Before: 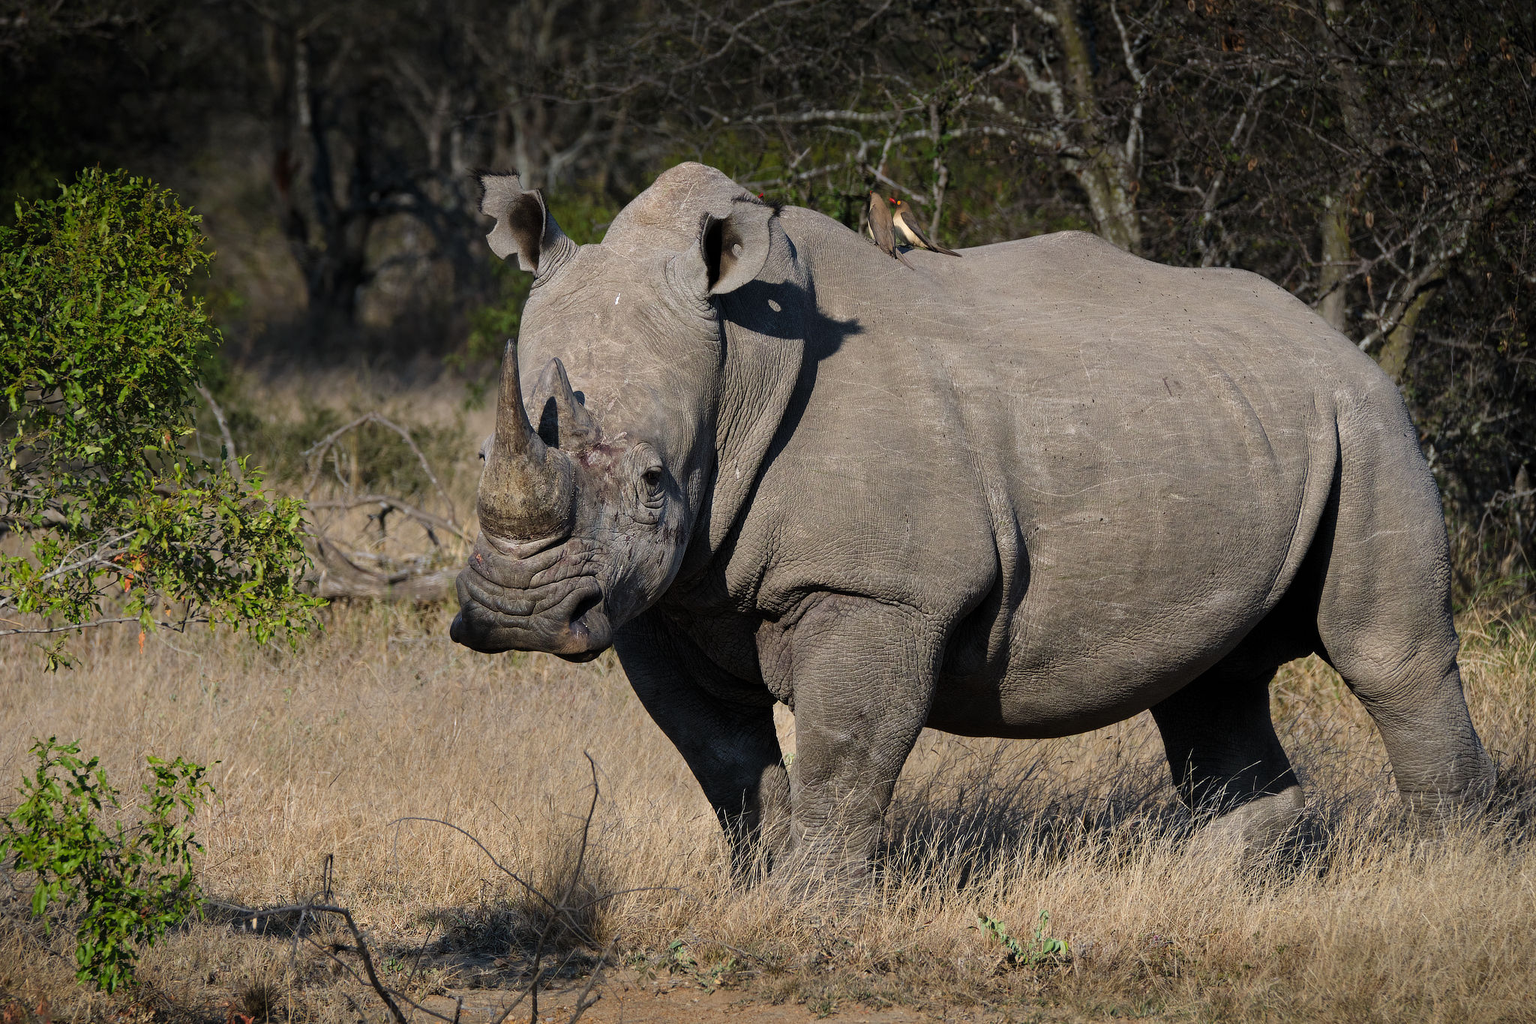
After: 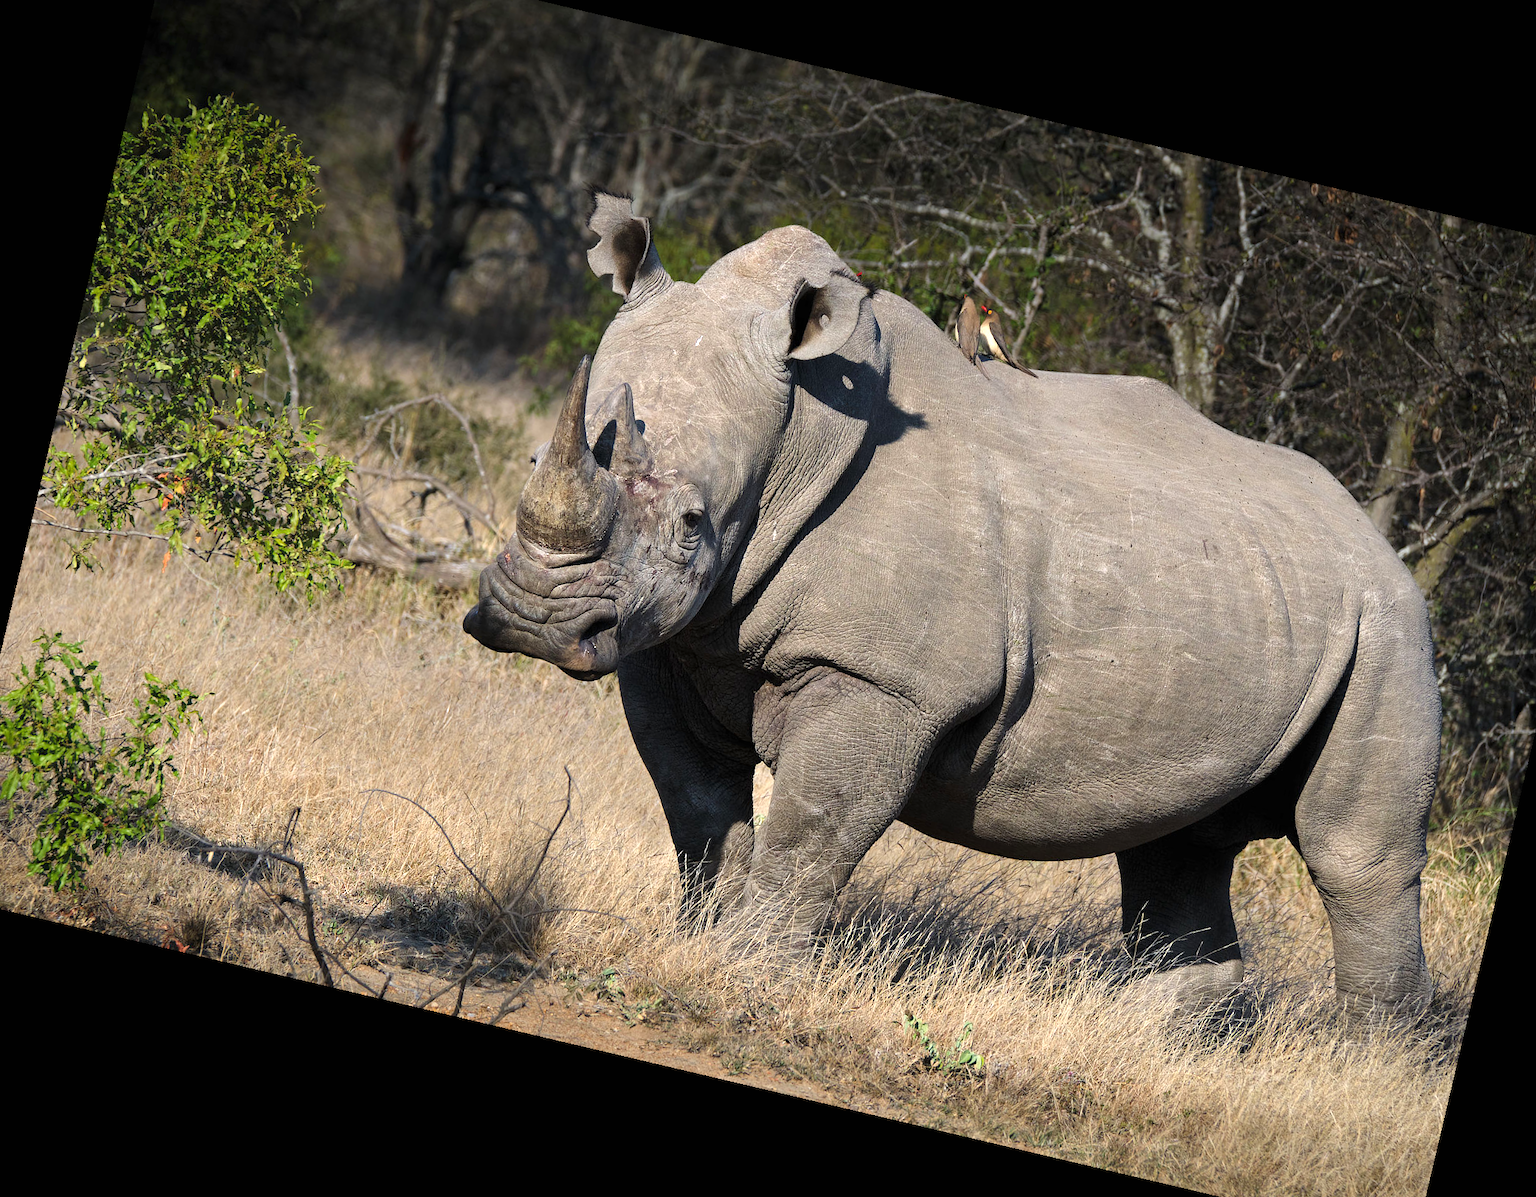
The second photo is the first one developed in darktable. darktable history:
crop: left 3.305%, top 6.436%, right 6.389%, bottom 3.258%
exposure: black level correction 0, exposure 0.7 EV, compensate exposure bias true, compensate highlight preservation false
rotate and perspective: rotation 13.27°, automatic cropping off
